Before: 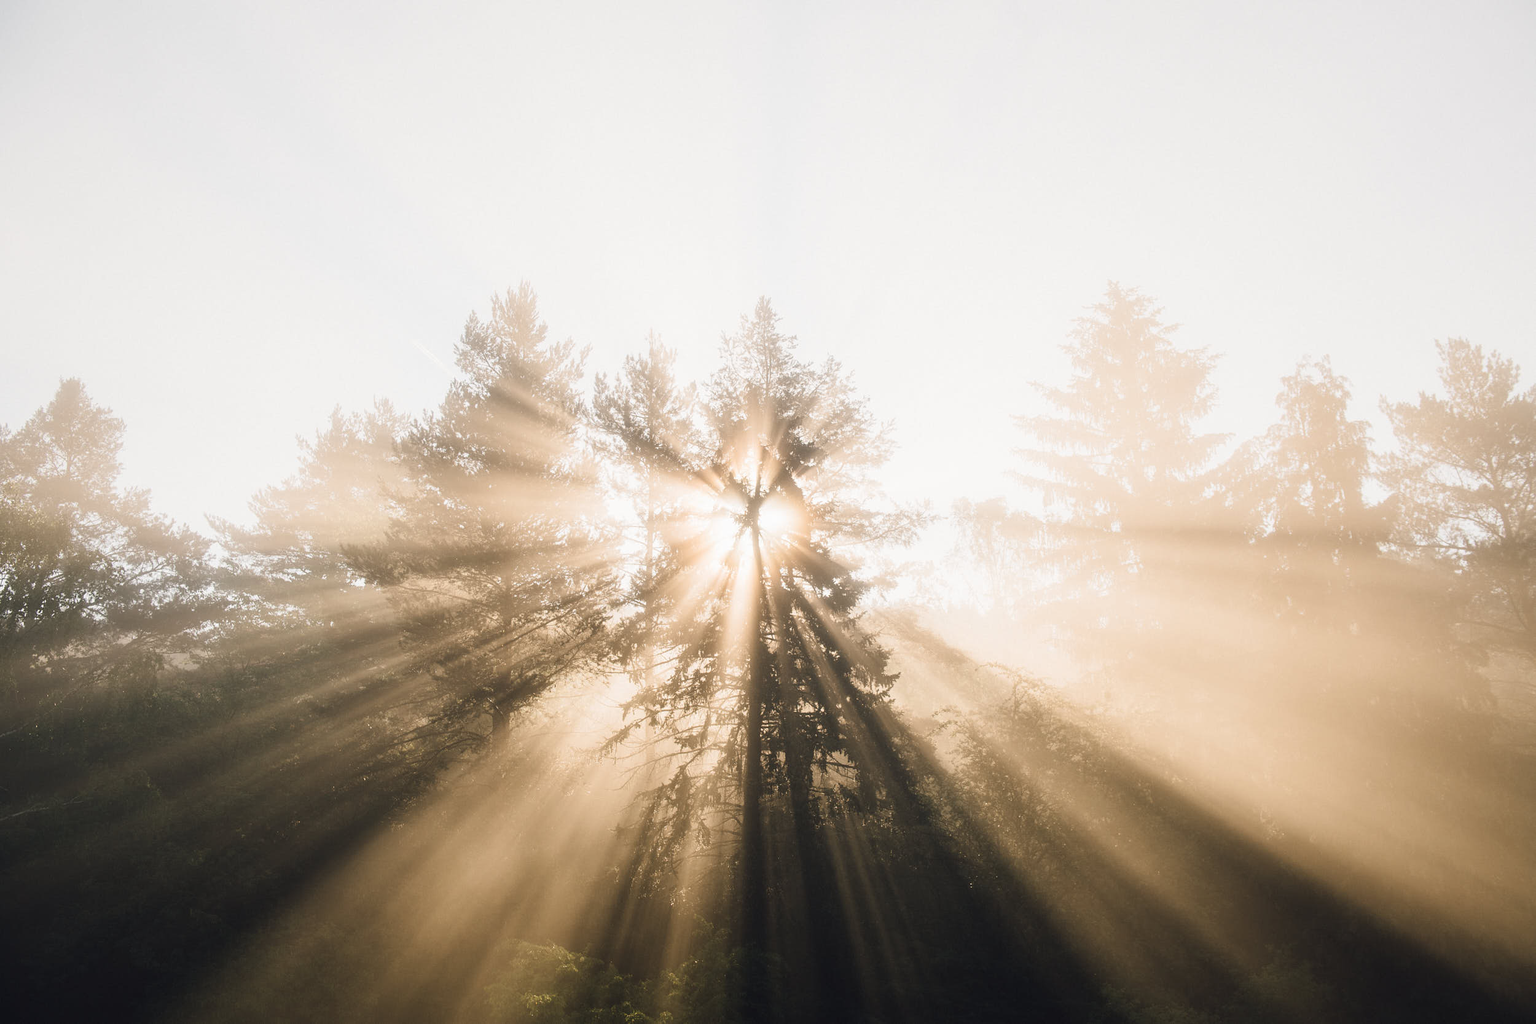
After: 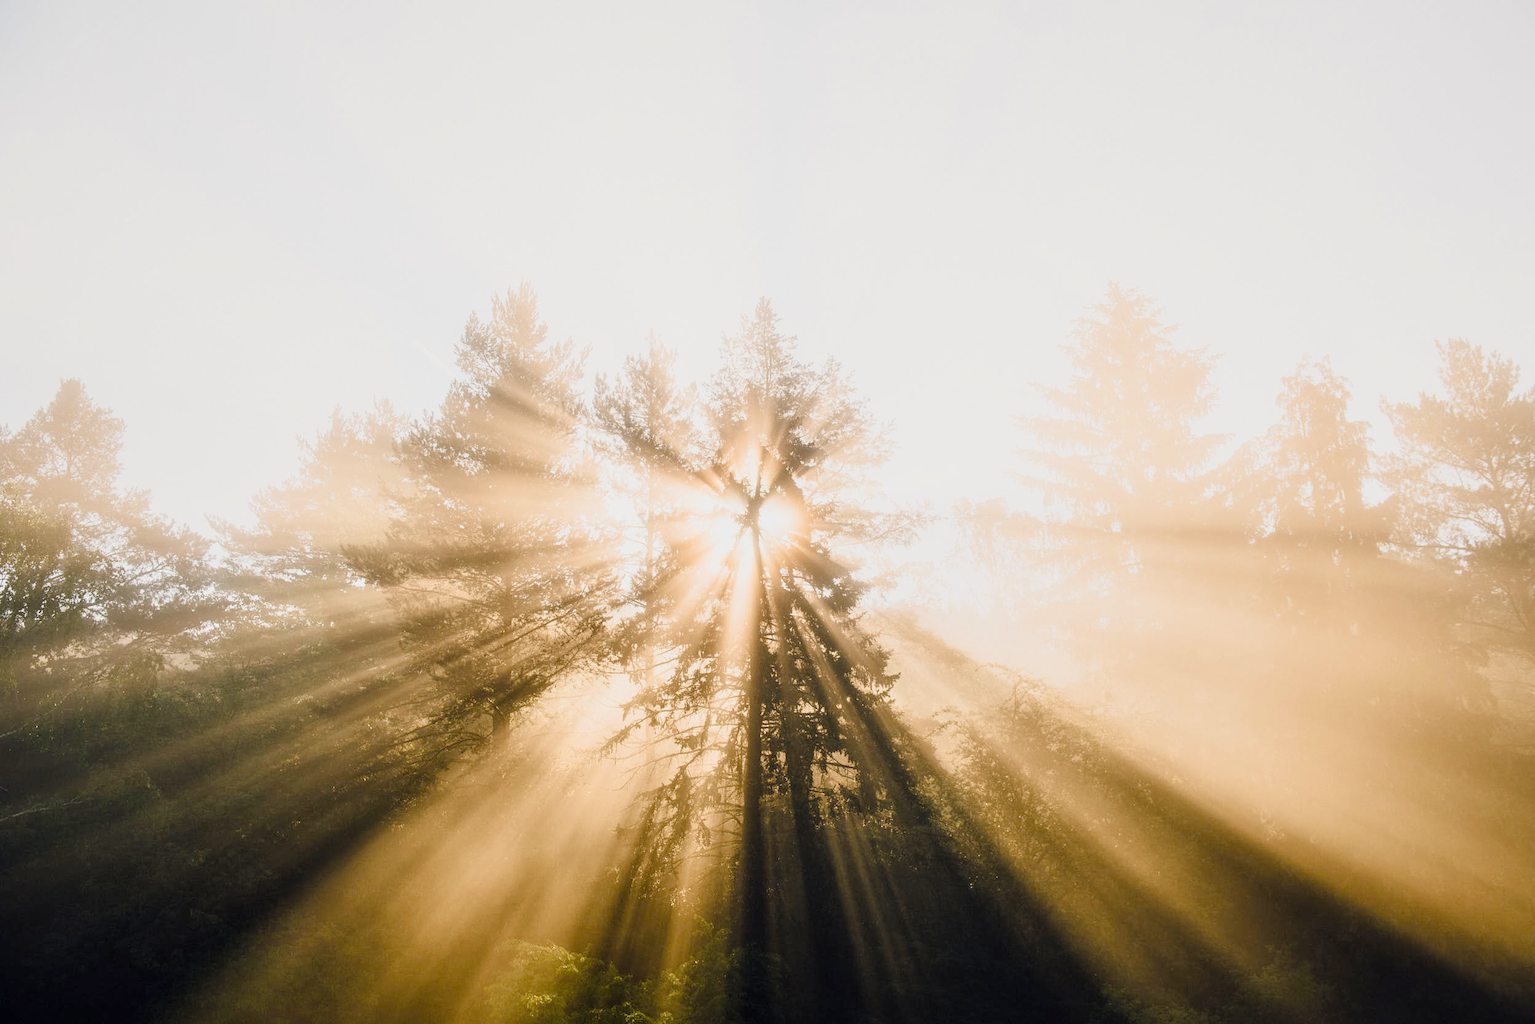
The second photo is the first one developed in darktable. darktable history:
local contrast: on, module defaults
color balance rgb: linear chroma grading › shadows -2.2%, linear chroma grading › highlights -15%, linear chroma grading › global chroma -10%, linear chroma grading › mid-tones -10%, perceptual saturation grading › global saturation 45%, perceptual saturation grading › highlights -50%, perceptual saturation grading › shadows 30%, perceptual brilliance grading › global brilliance 18%, global vibrance 45%
filmic rgb: black relative exposure -7.65 EV, white relative exposure 4.56 EV, hardness 3.61, color science v6 (2022)
tone equalizer: on, module defaults
